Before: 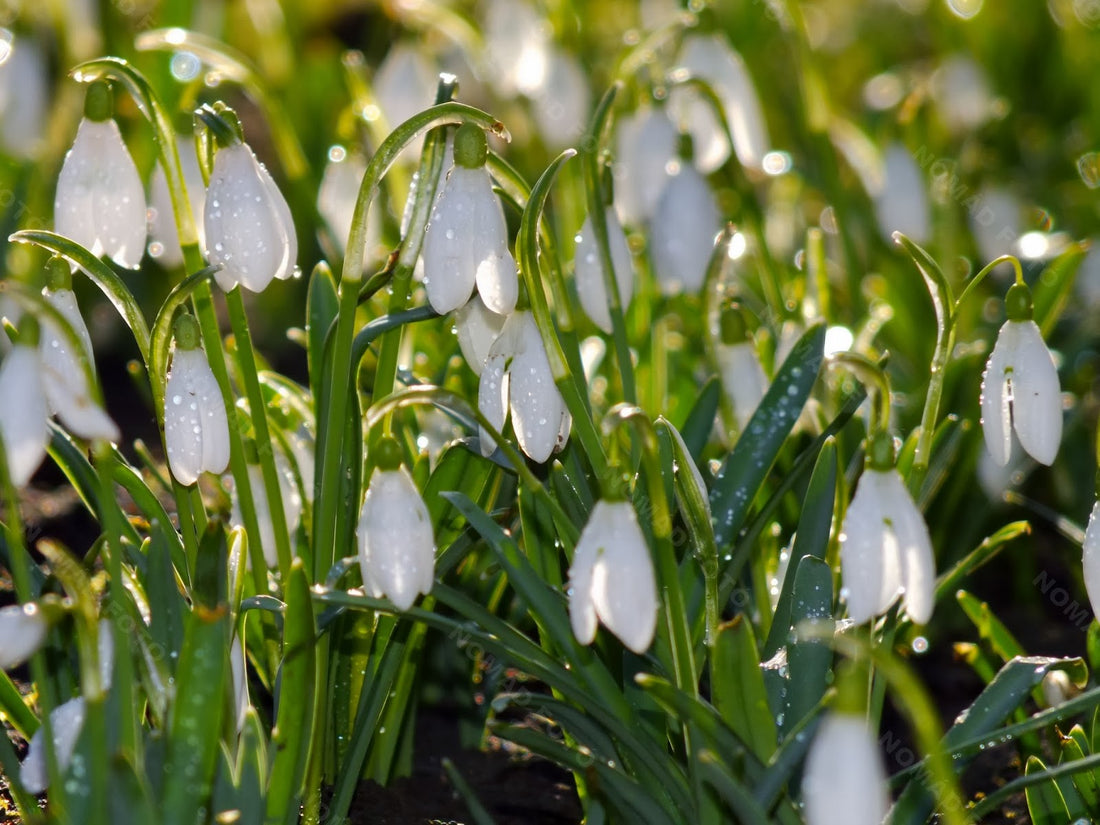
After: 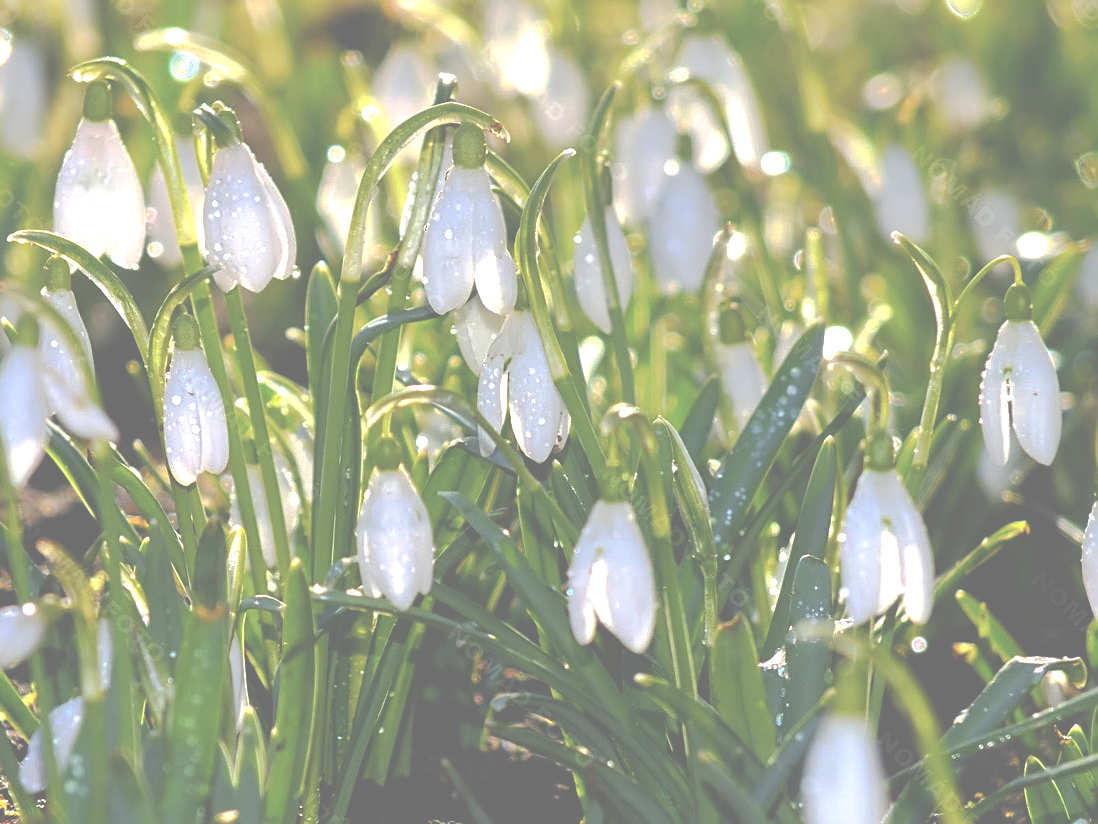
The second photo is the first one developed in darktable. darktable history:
contrast brightness saturation: contrast -0.157, brightness 0.042, saturation -0.13
sharpen: on, module defaults
exposure: black level correction 0, exposure 1.105 EV, compensate exposure bias true, compensate highlight preservation false
tone curve: curves: ch0 [(0, 0) (0.003, 0.464) (0.011, 0.464) (0.025, 0.464) (0.044, 0.464) (0.069, 0.464) (0.1, 0.463) (0.136, 0.463) (0.177, 0.464) (0.224, 0.469) (0.277, 0.482) (0.335, 0.501) (0.399, 0.53) (0.468, 0.567) (0.543, 0.61) (0.623, 0.663) (0.709, 0.718) (0.801, 0.779) (0.898, 0.842) (1, 1)], preserve colors none
crop: left 0.172%
